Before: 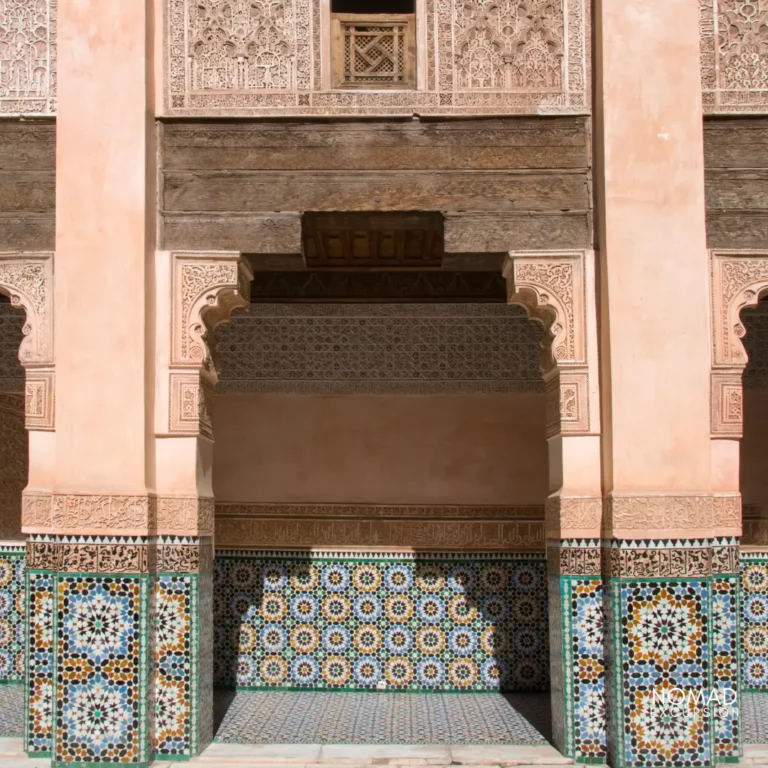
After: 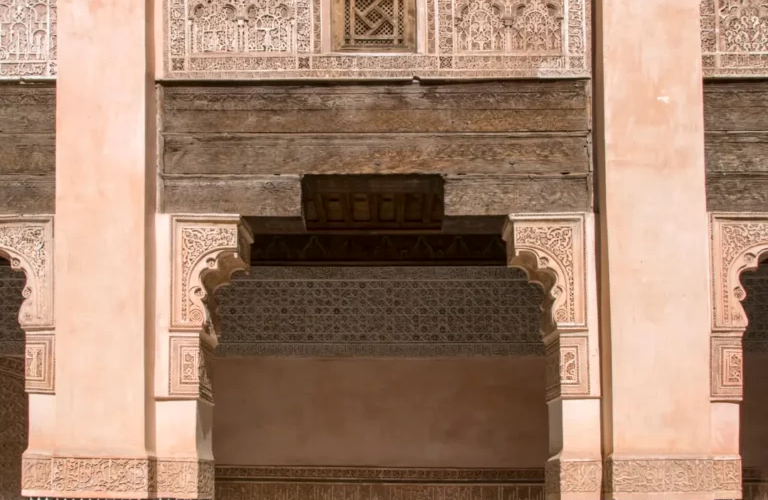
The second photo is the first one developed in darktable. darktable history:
crop and rotate: top 4.83%, bottom 29.947%
local contrast: on, module defaults
